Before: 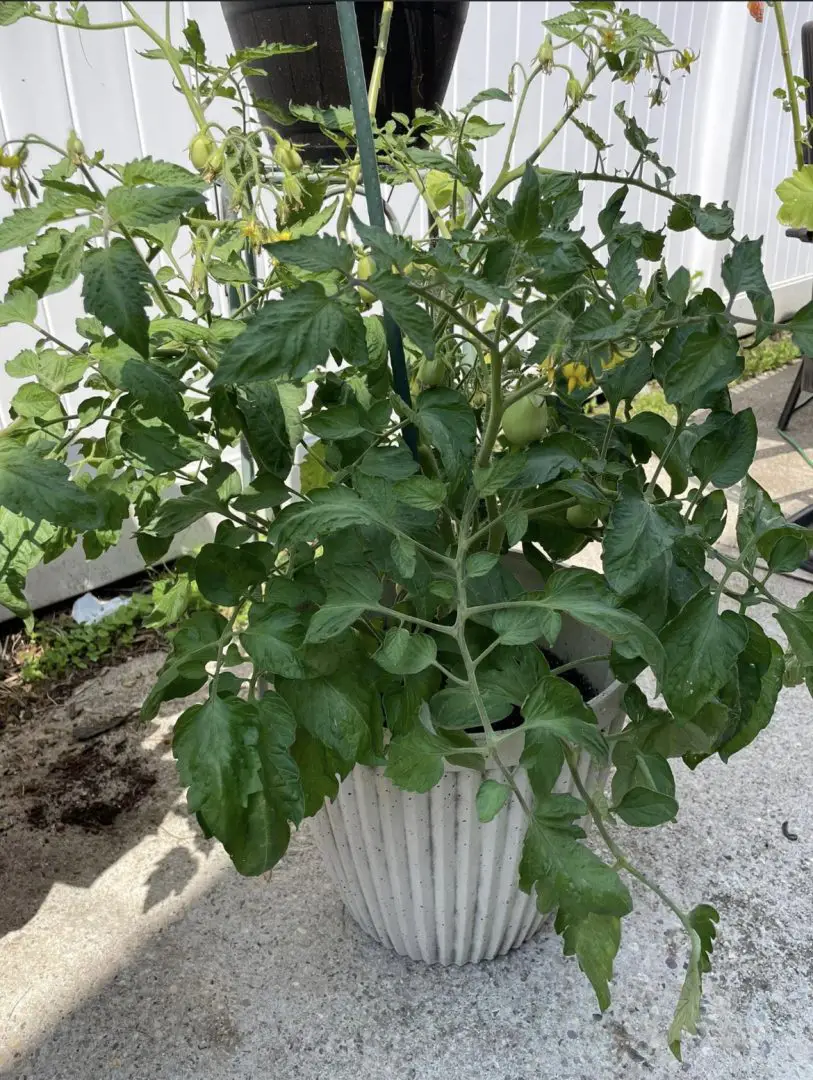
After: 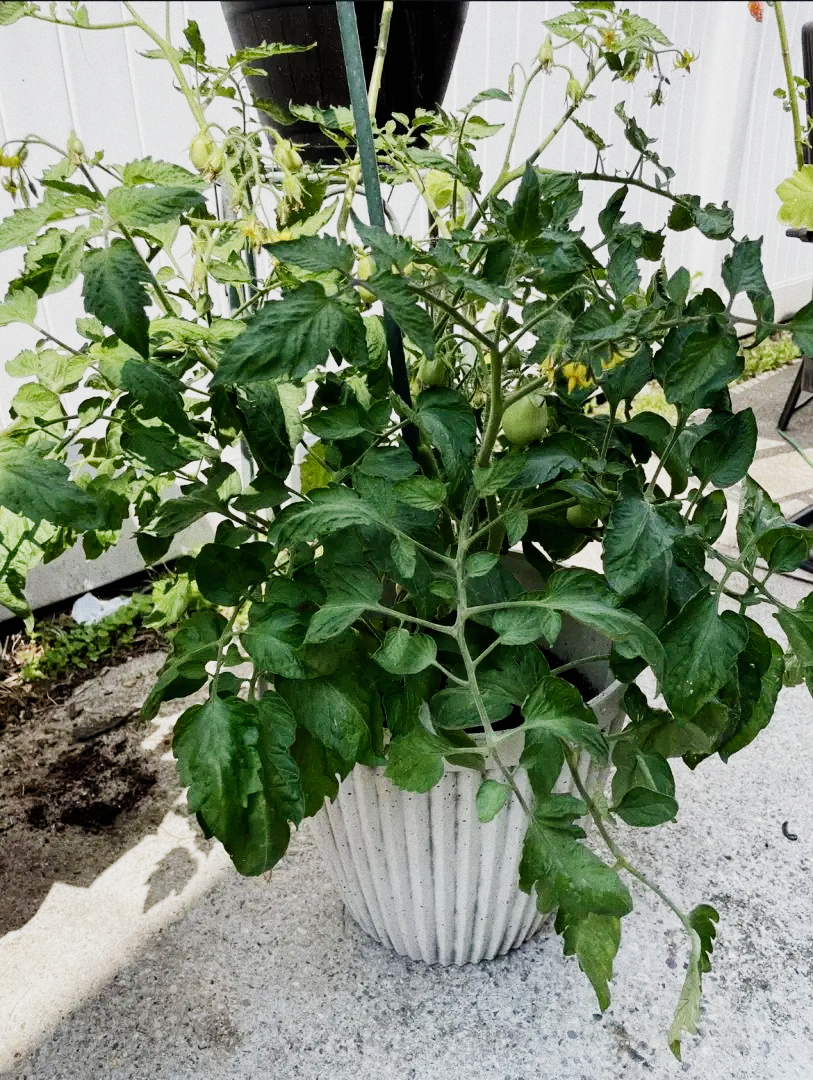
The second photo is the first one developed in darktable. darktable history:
sigmoid: contrast 1.8, skew -0.2, preserve hue 0%, red attenuation 0.1, red rotation 0.035, green attenuation 0.1, green rotation -0.017, blue attenuation 0.15, blue rotation -0.052, base primaries Rec2020
exposure: exposure 0.4 EV, compensate highlight preservation false
grain: coarseness 0.47 ISO
